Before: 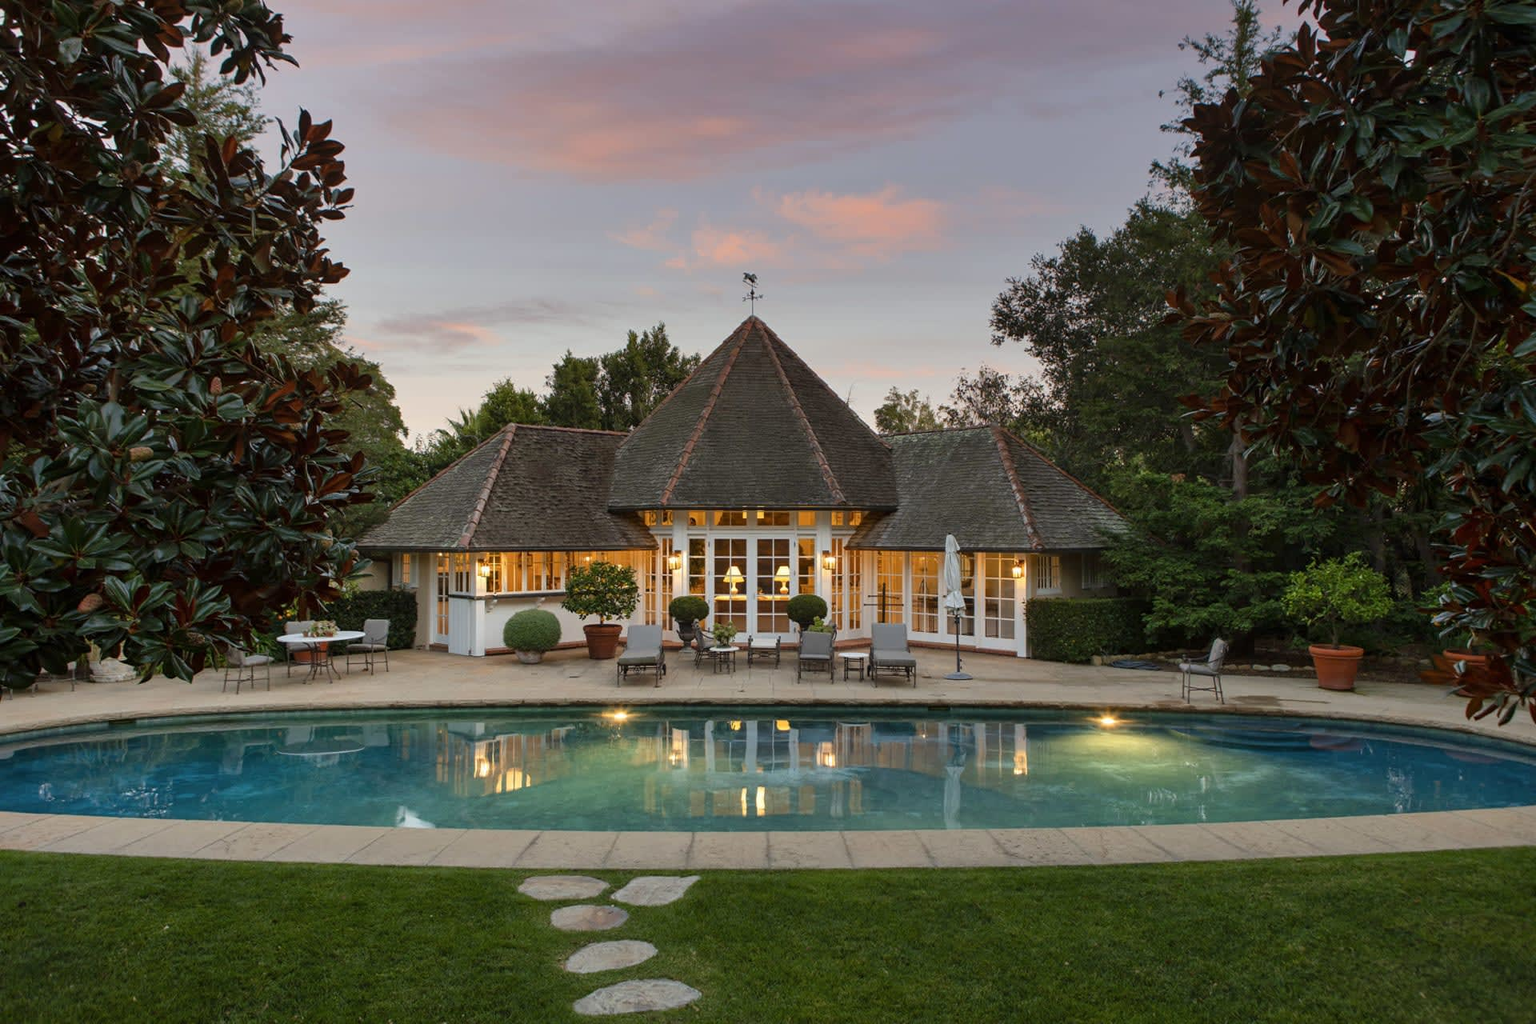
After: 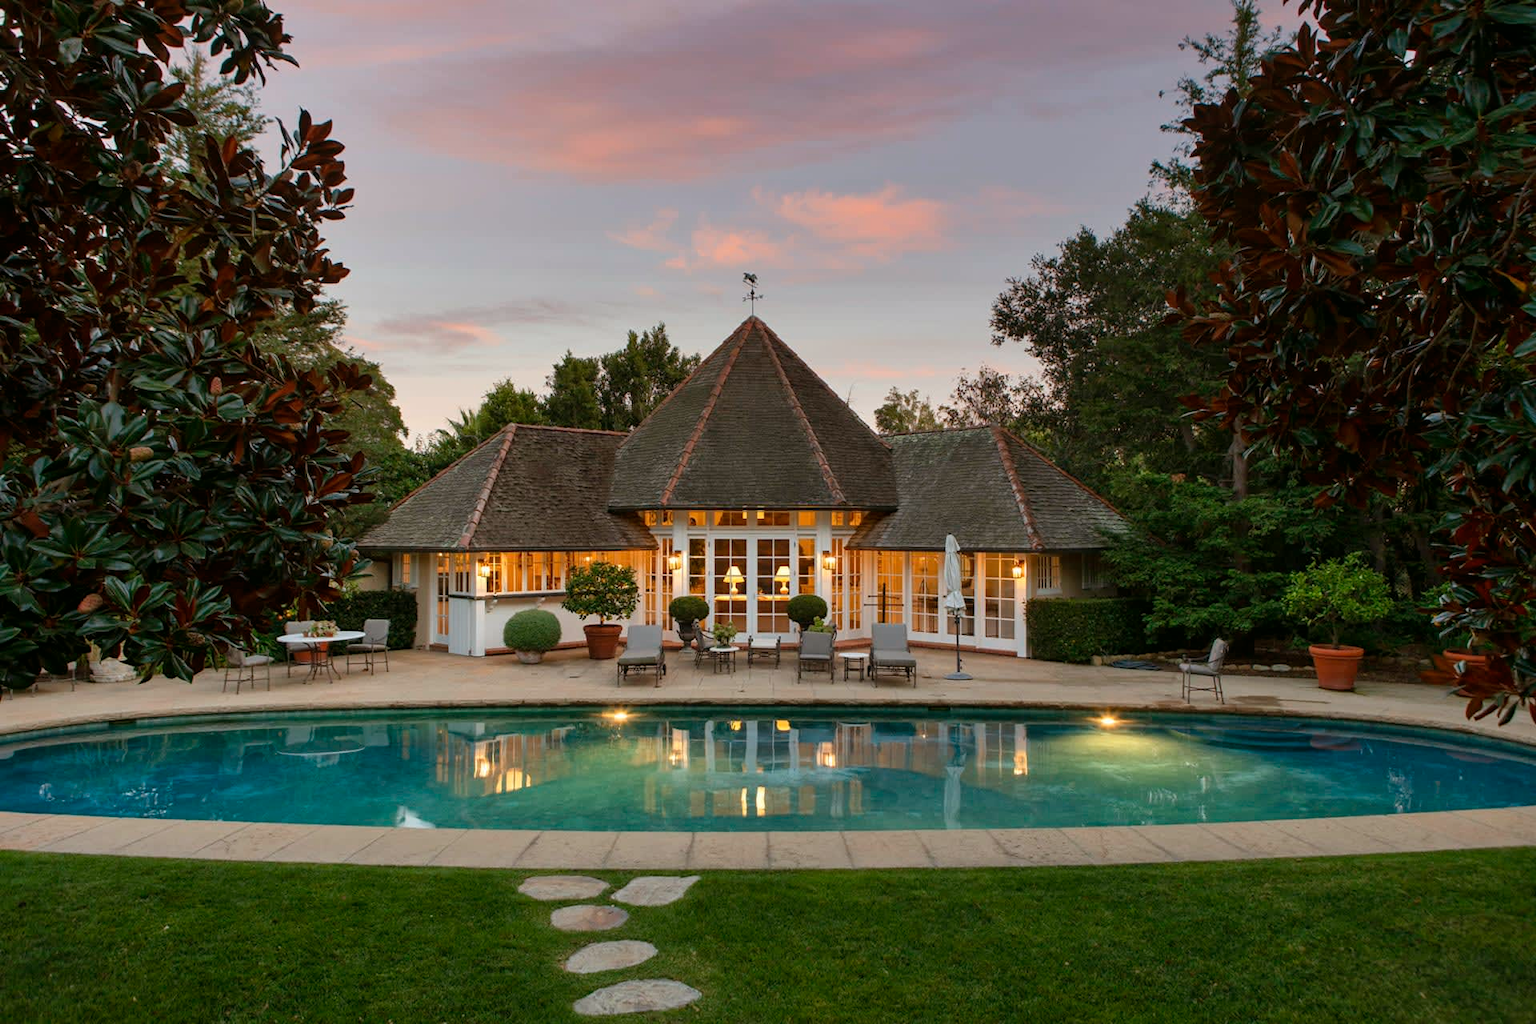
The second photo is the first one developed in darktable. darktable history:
tone equalizer: on, module defaults
color balance: mode lift, gamma, gain (sRGB), lift [1, 0.99, 1.01, 0.992], gamma [1, 1.037, 0.974, 0.963]
